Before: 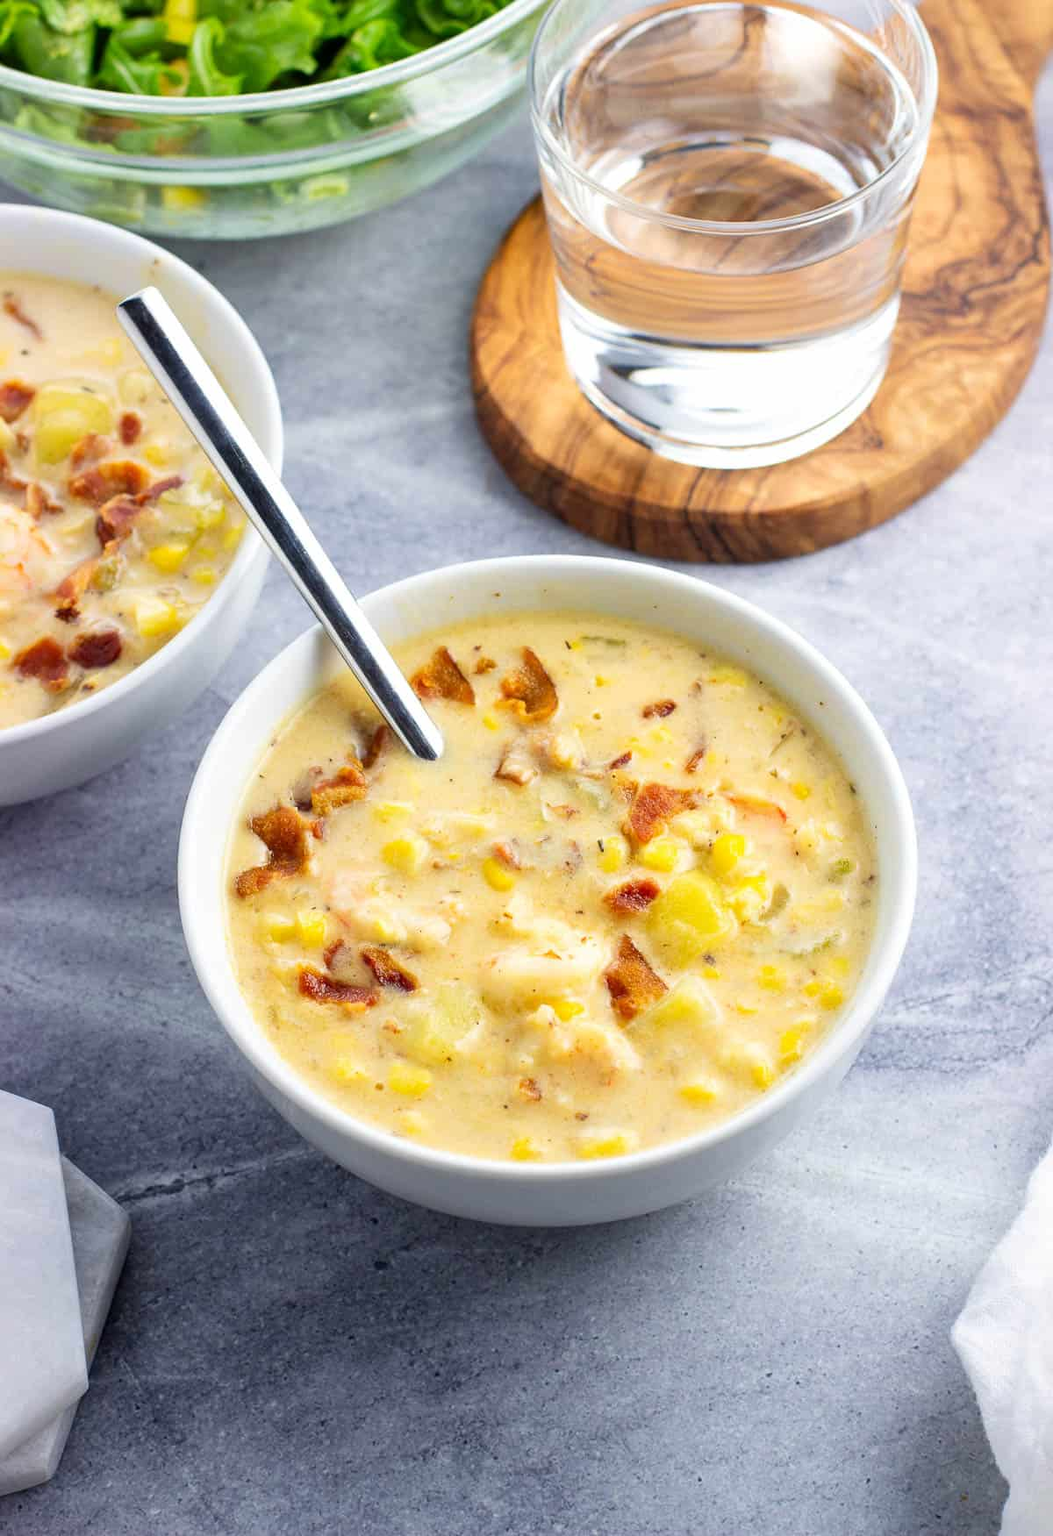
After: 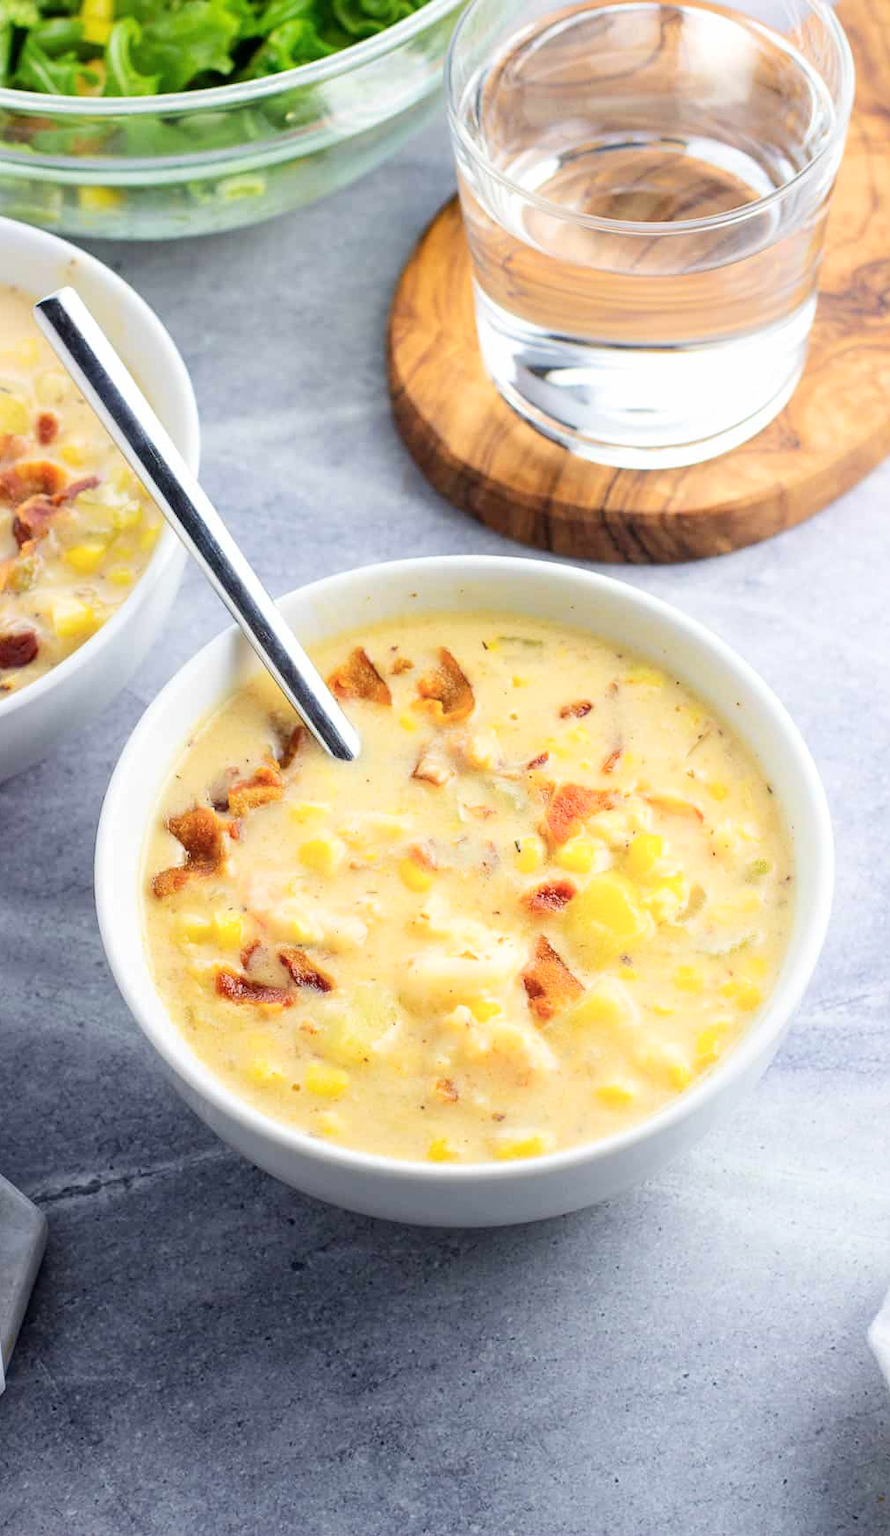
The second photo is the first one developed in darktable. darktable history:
crop: left 7.96%, right 7.525%
shadows and highlights: shadows -23.07, highlights 47.12, soften with gaussian
